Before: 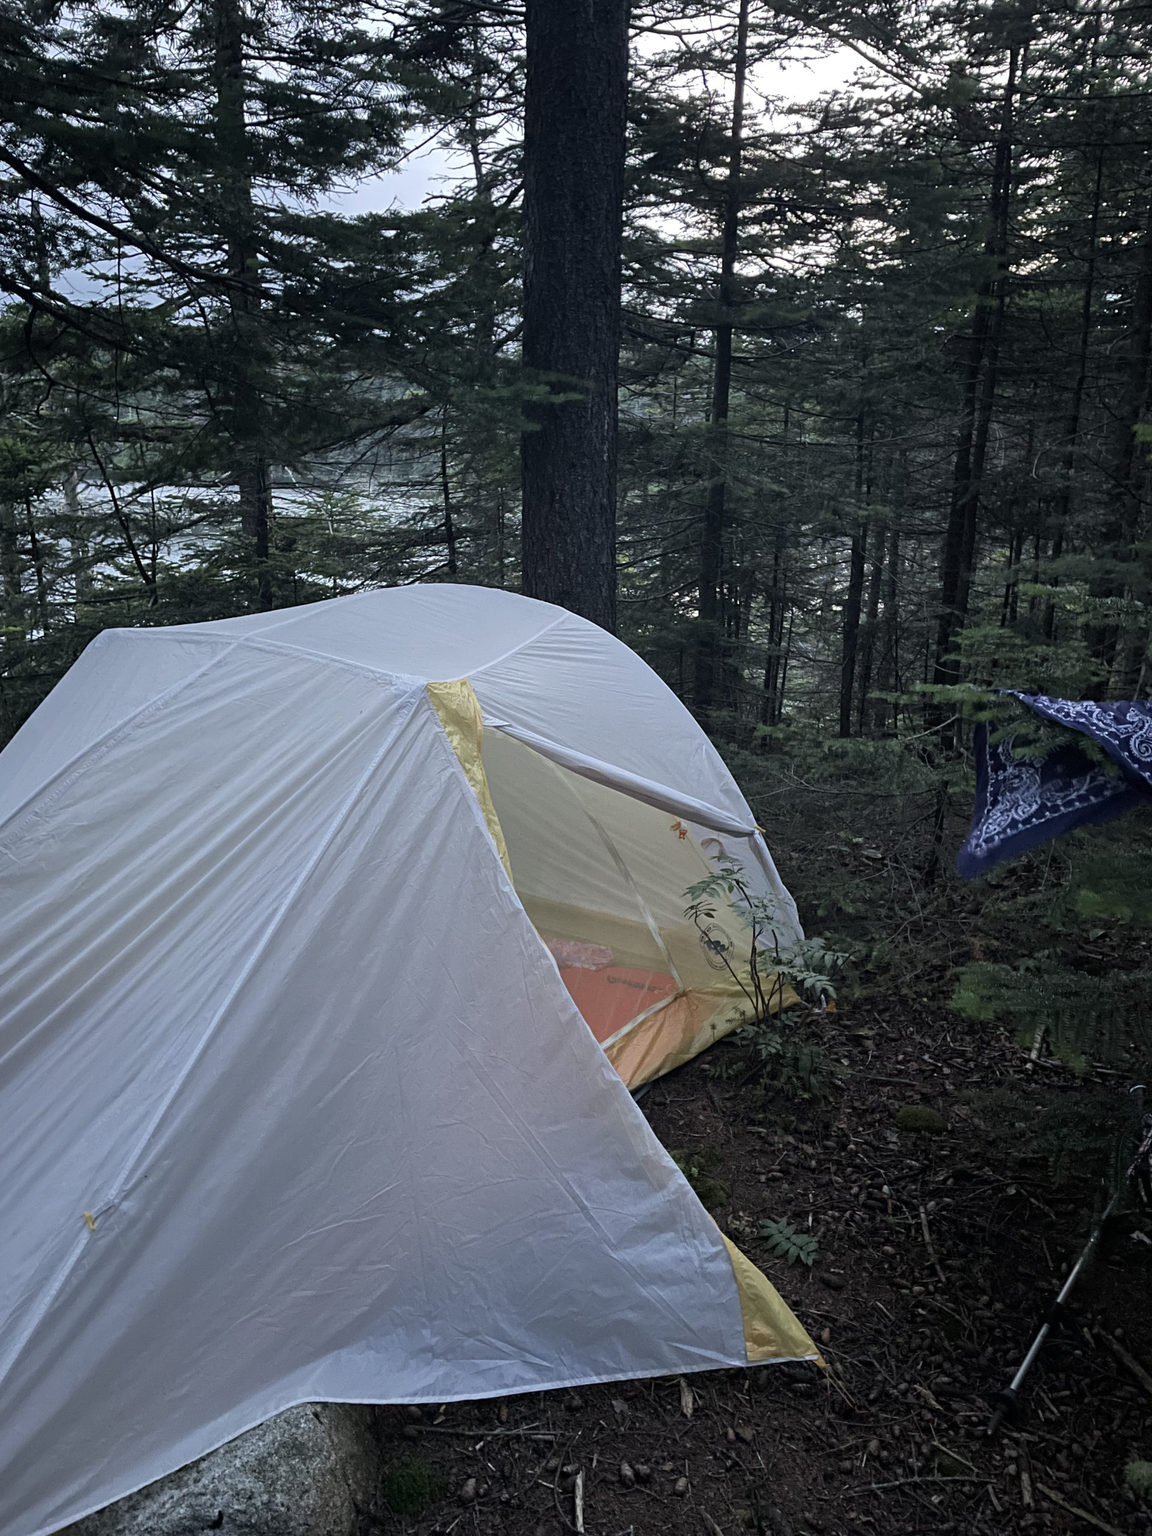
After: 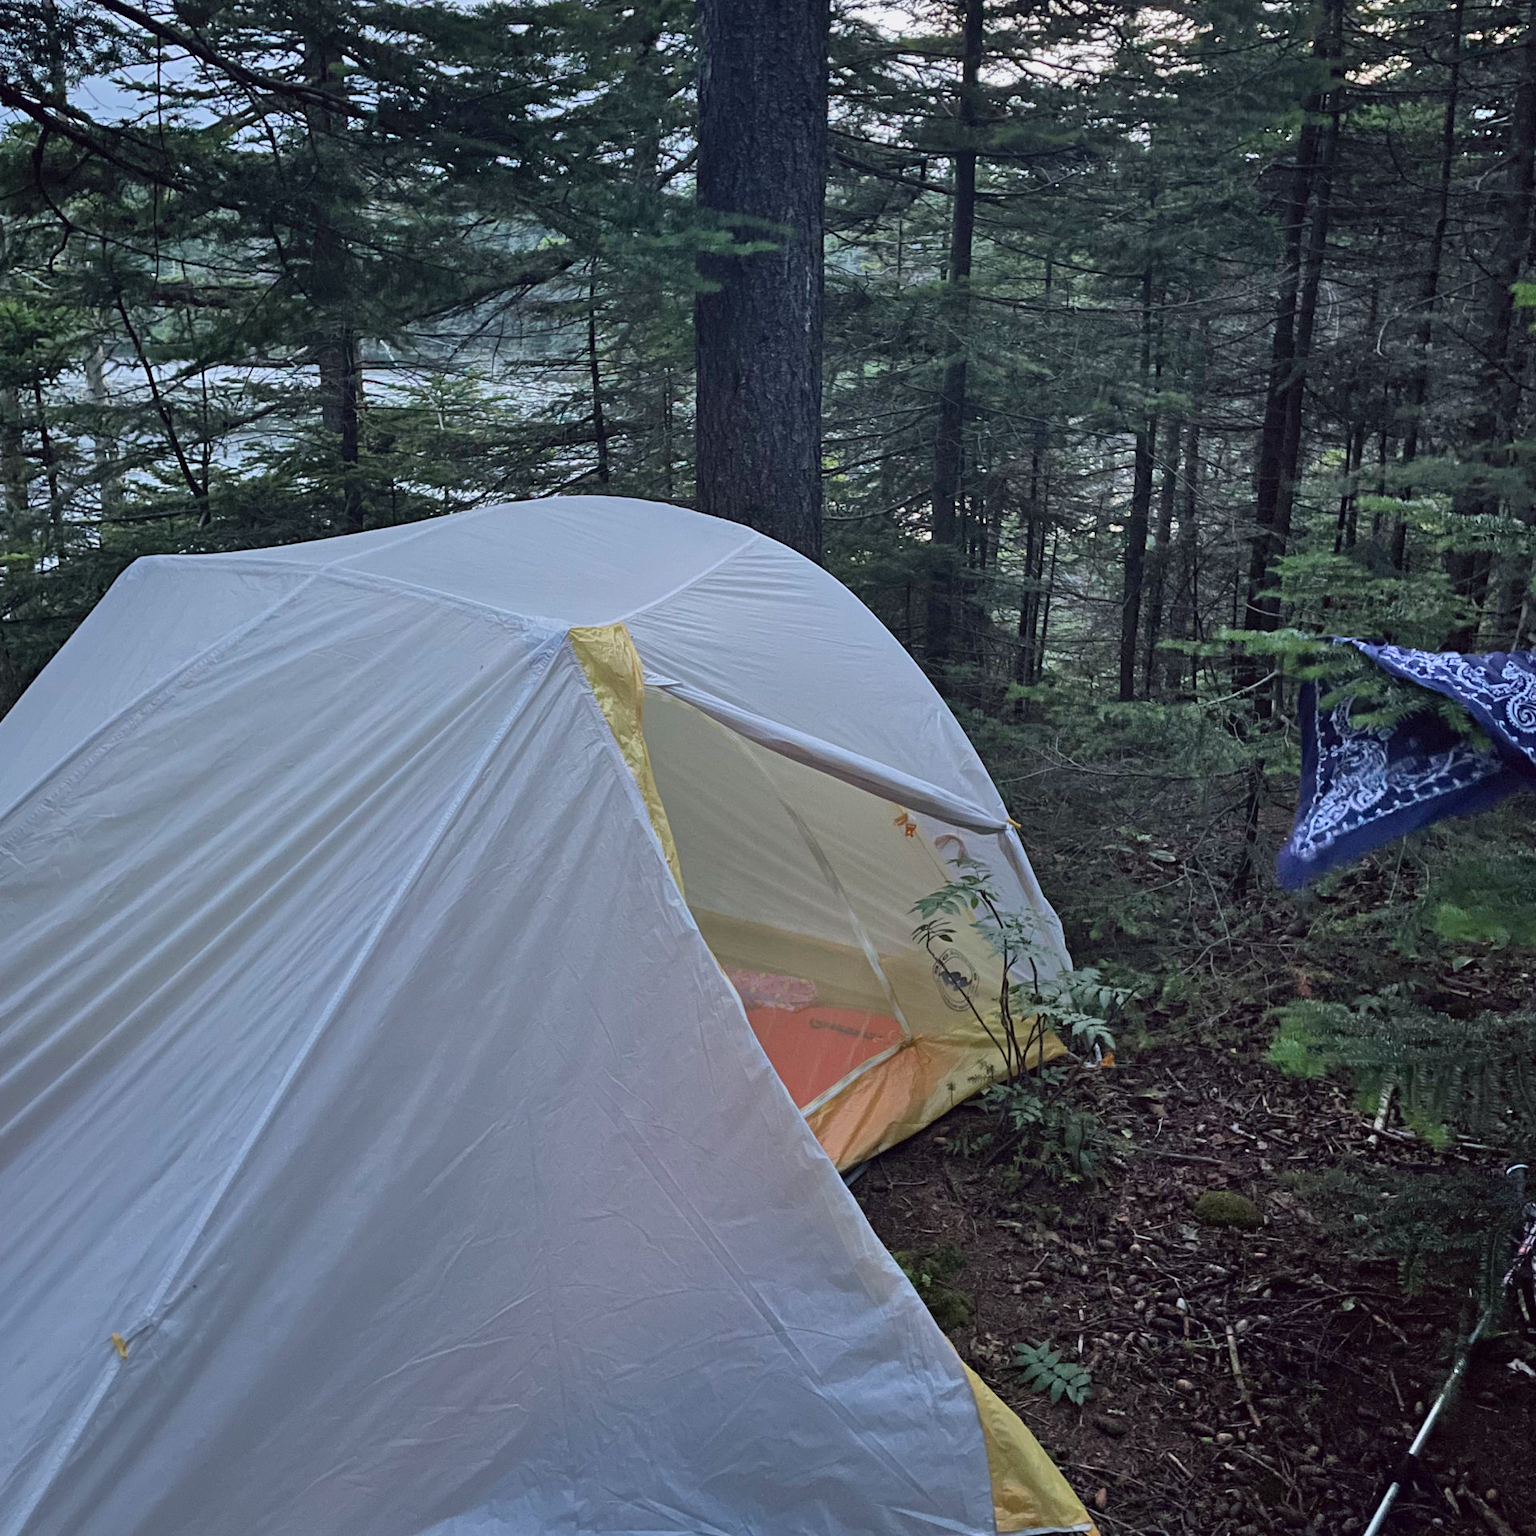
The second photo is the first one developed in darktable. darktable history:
color balance: lift [1, 1, 0.999, 1.001], gamma [1, 1.003, 1.005, 0.995], gain [1, 0.992, 0.988, 1.012], contrast 5%, output saturation 110%
shadows and highlights: soften with gaussian
color balance rgb: perceptual saturation grading › global saturation -0.31%, global vibrance -8%, contrast -13%, saturation formula JzAzBz (2021)
crop: top 13.819%, bottom 11.169%
